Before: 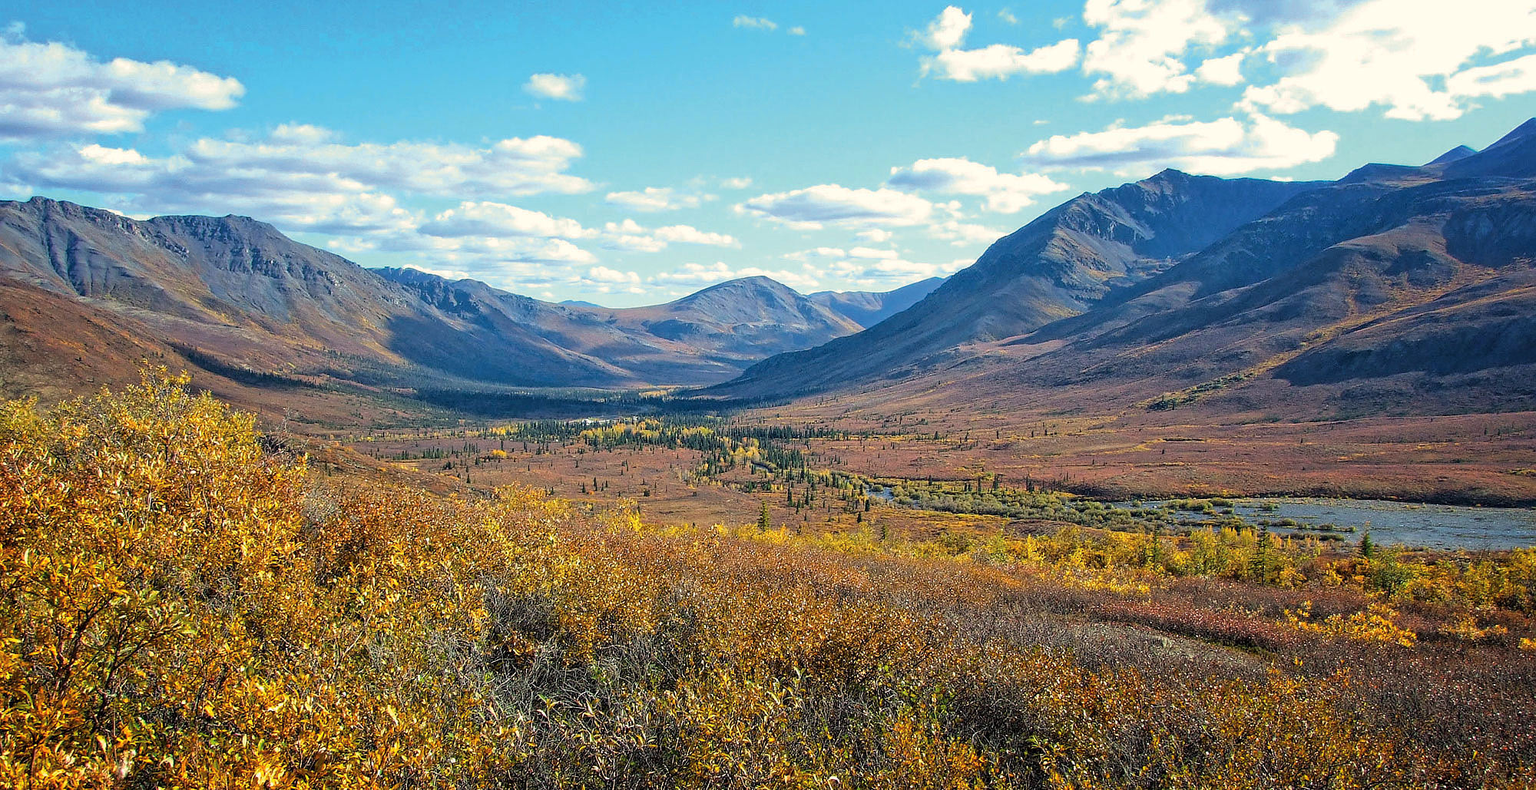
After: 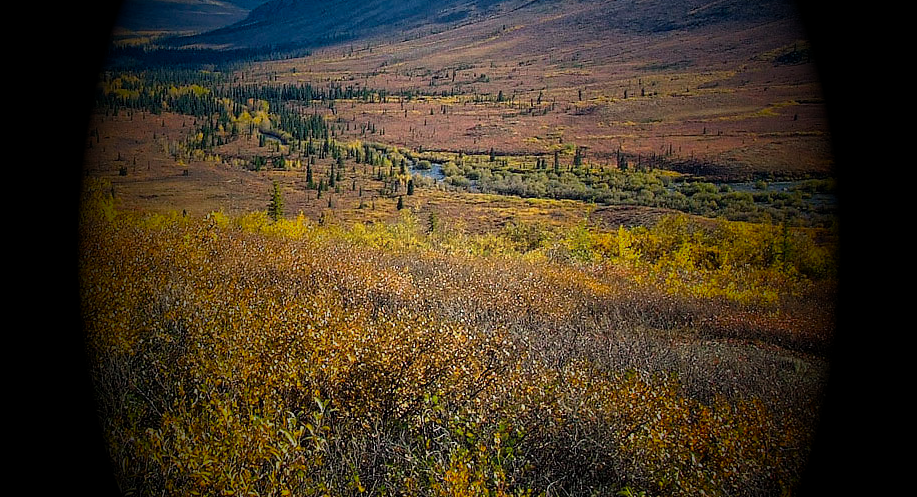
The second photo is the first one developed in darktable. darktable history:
color zones: curves: ch0 [(0, 0.558) (0.143, 0.548) (0.286, 0.447) (0.429, 0.259) (0.571, 0.5) (0.714, 0.5) (0.857, 0.593) (1, 0.558)]; ch1 [(0, 0.543) (0.01, 0.544) (0.12, 0.492) (0.248, 0.458) (0.5, 0.534) (0.748, 0.5) (0.99, 0.469) (1, 0.543)]; ch2 [(0, 0.507) (0.143, 0.522) (0.286, 0.505) (0.429, 0.5) (0.571, 0.5) (0.714, 0.5) (0.857, 0.5) (1, 0.507)]
crop: left 35.976%, top 45.819%, right 18.162%, bottom 5.807%
exposure: exposure 0.02 EV, compensate highlight preservation false
vignetting: fall-off start 15.9%, fall-off radius 100%, brightness -1, saturation 0.5, width/height ratio 0.719
